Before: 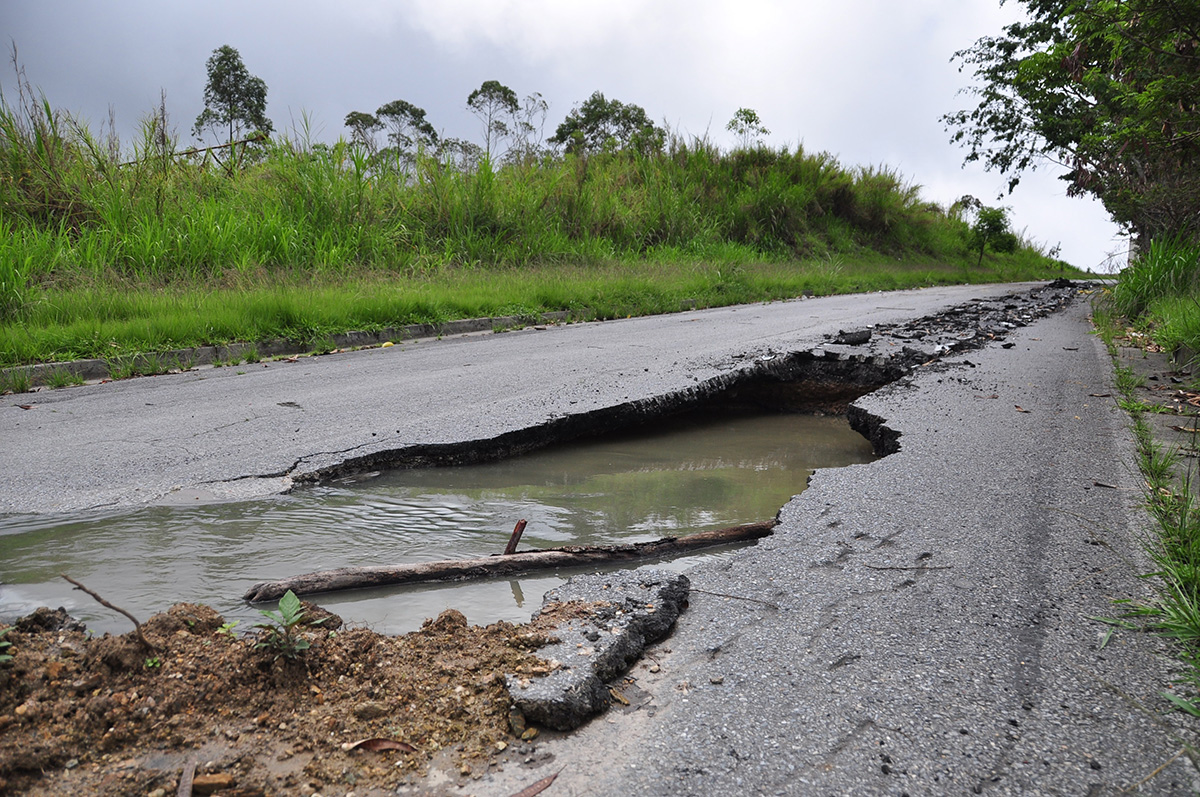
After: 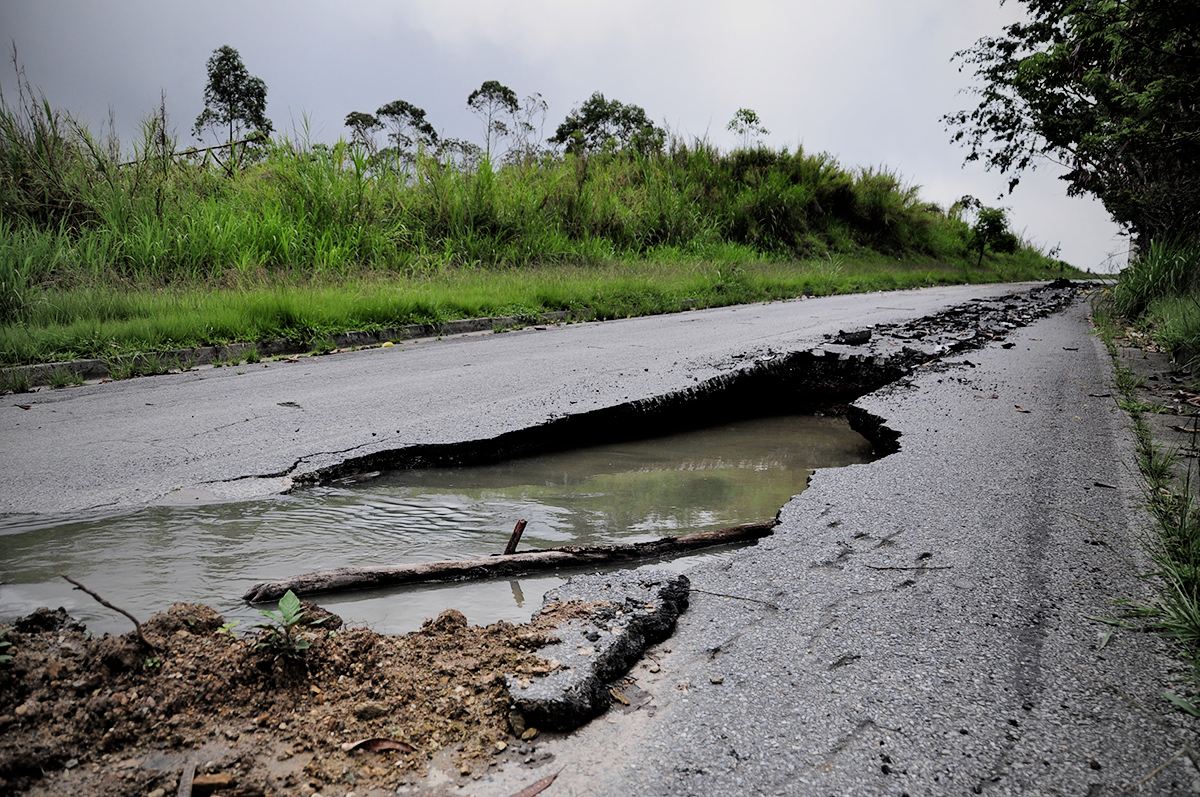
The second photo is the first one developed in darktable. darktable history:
vignetting: fall-off start 97%, fall-off radius 100%, width/height ratio 0.609, unbound false
filmic rgb: black relative exposure -5 EV, hardness 2.88, contrast 1.3
